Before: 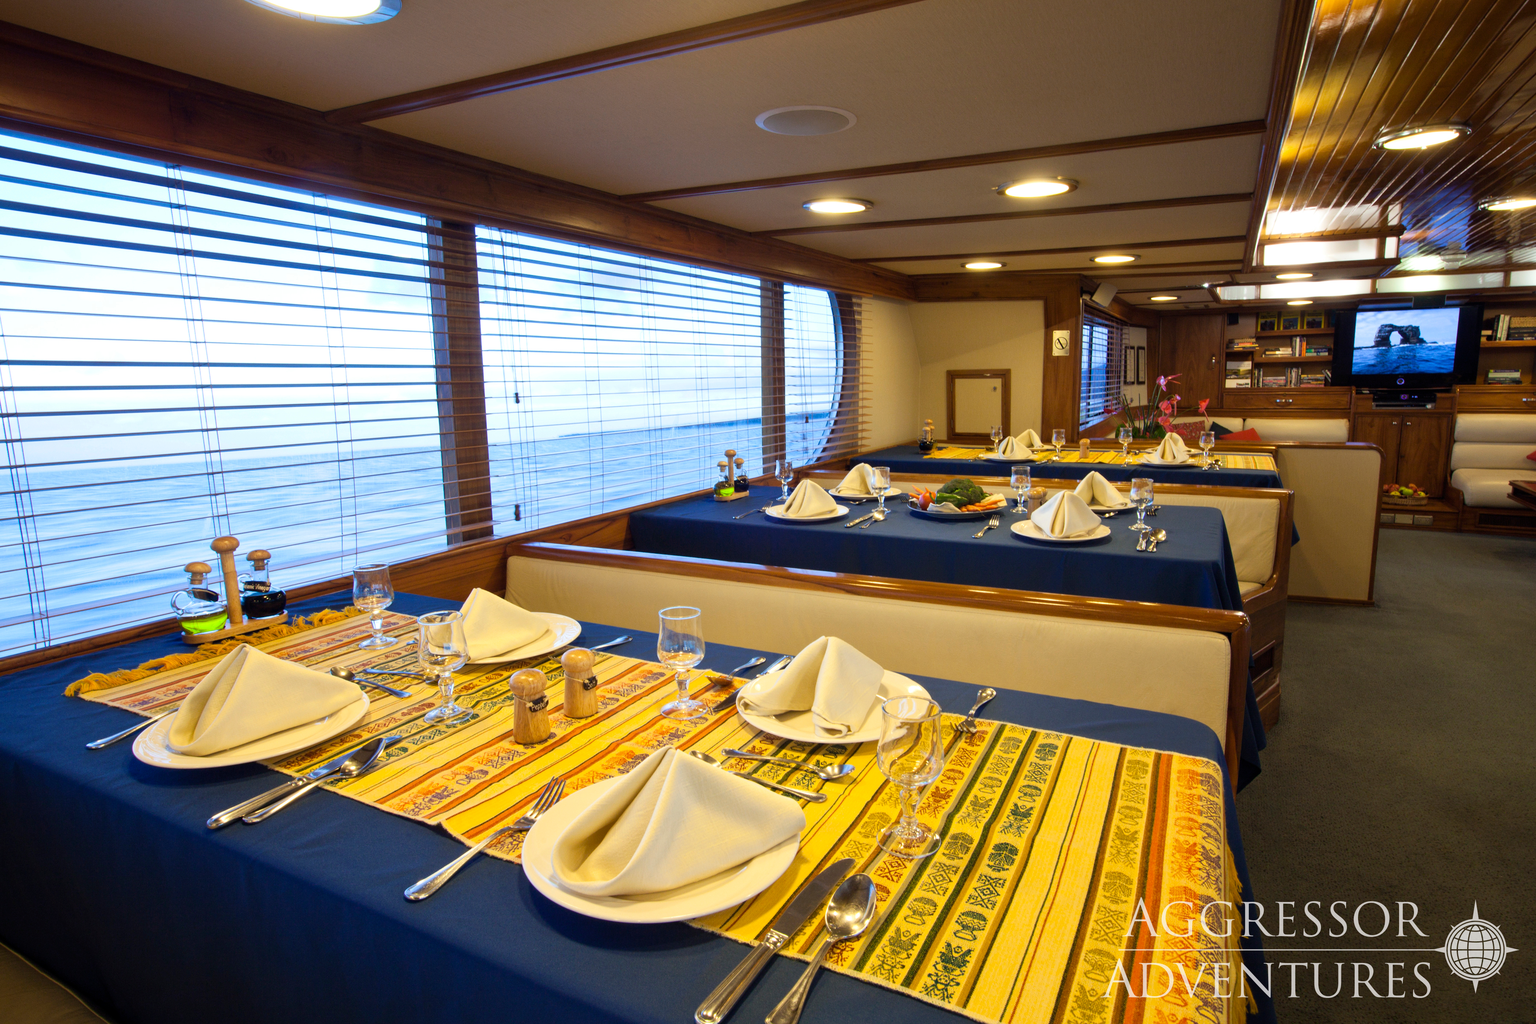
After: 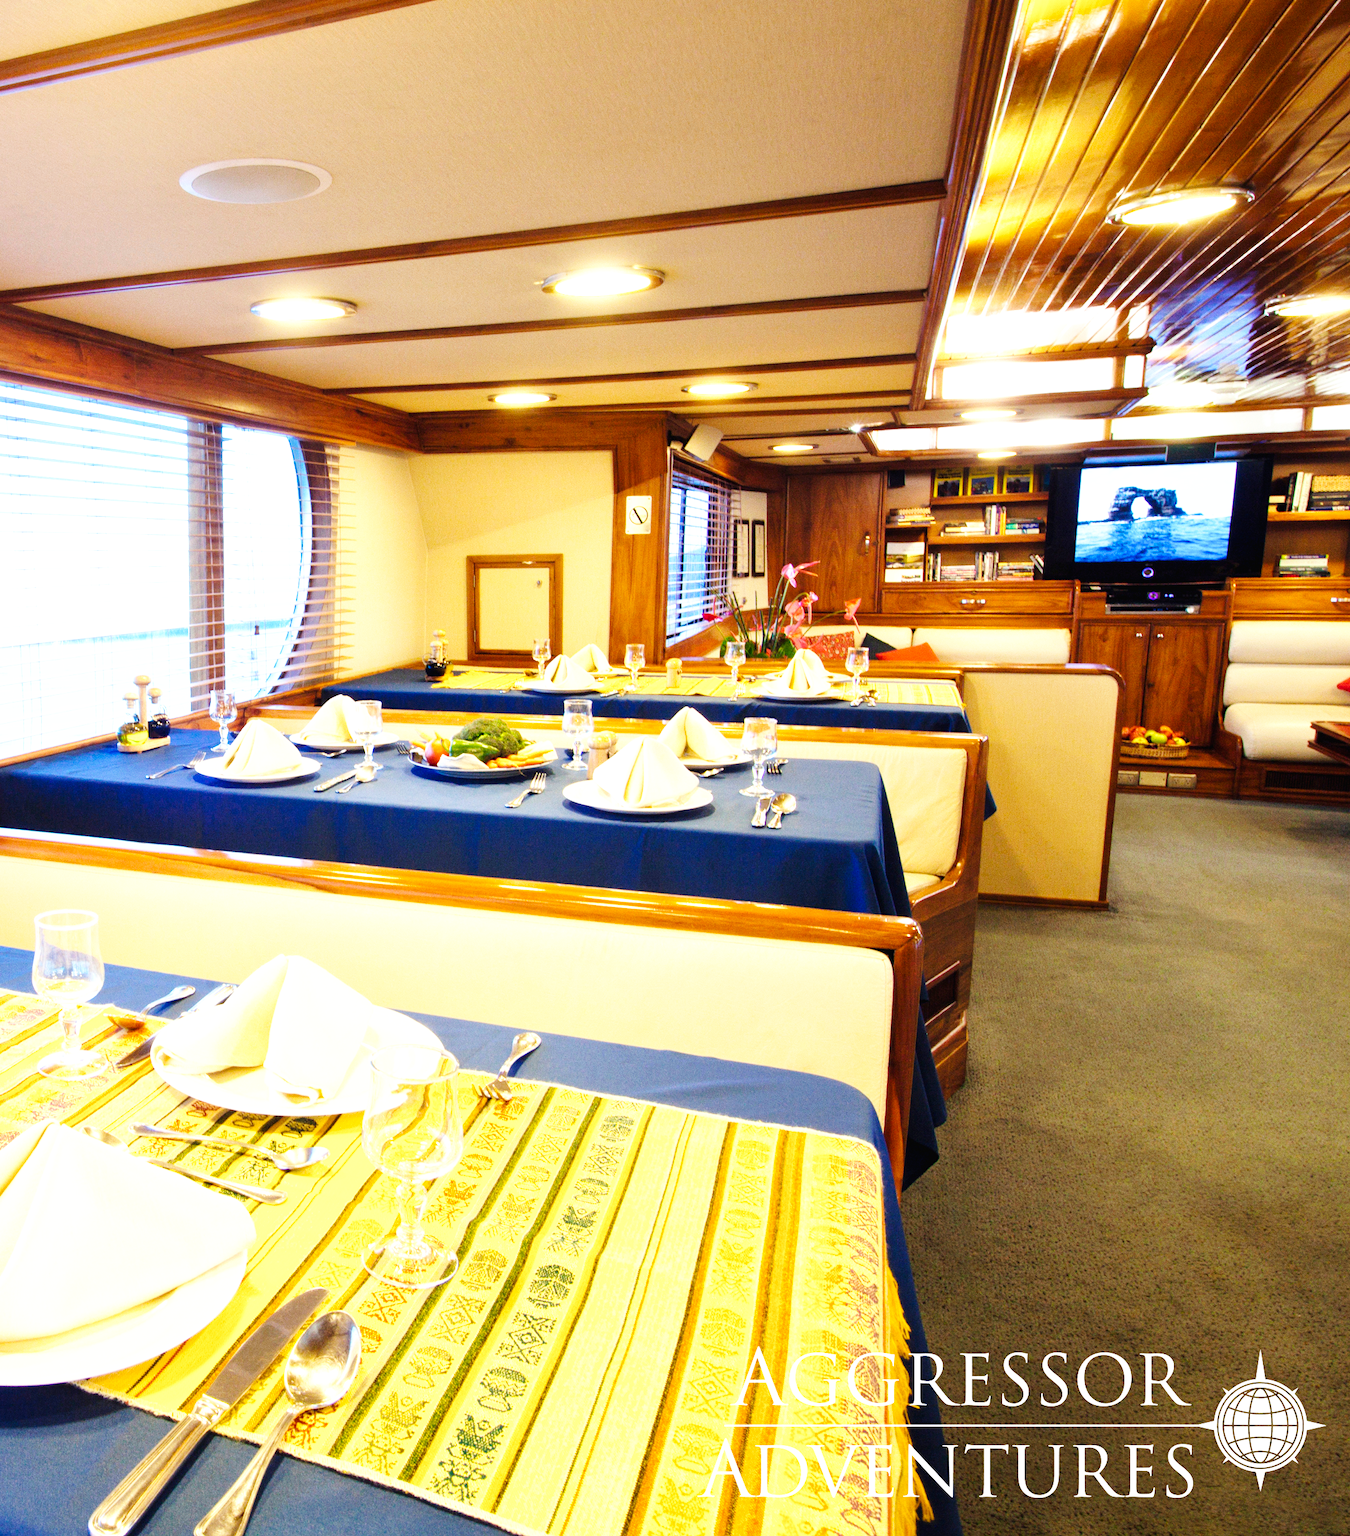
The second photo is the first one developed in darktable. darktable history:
crop: left 41.402%
exposure: black level correction 0, exposure 1 EV, compensate exposure bias true, compensate highlight preservation false
base curve: curves: ch0 [(0, 0.003) (0.001, 0.002) (0.006, 0.004) (0.02, 0.022) (0.048, 0.086) (0.094, 0.234) (0.162, 0.431) (0.258, 0.629) (0.385, 0.8) (0.548, 0.918) (0.751, 0.988) (1, 1)], preserve colors none
